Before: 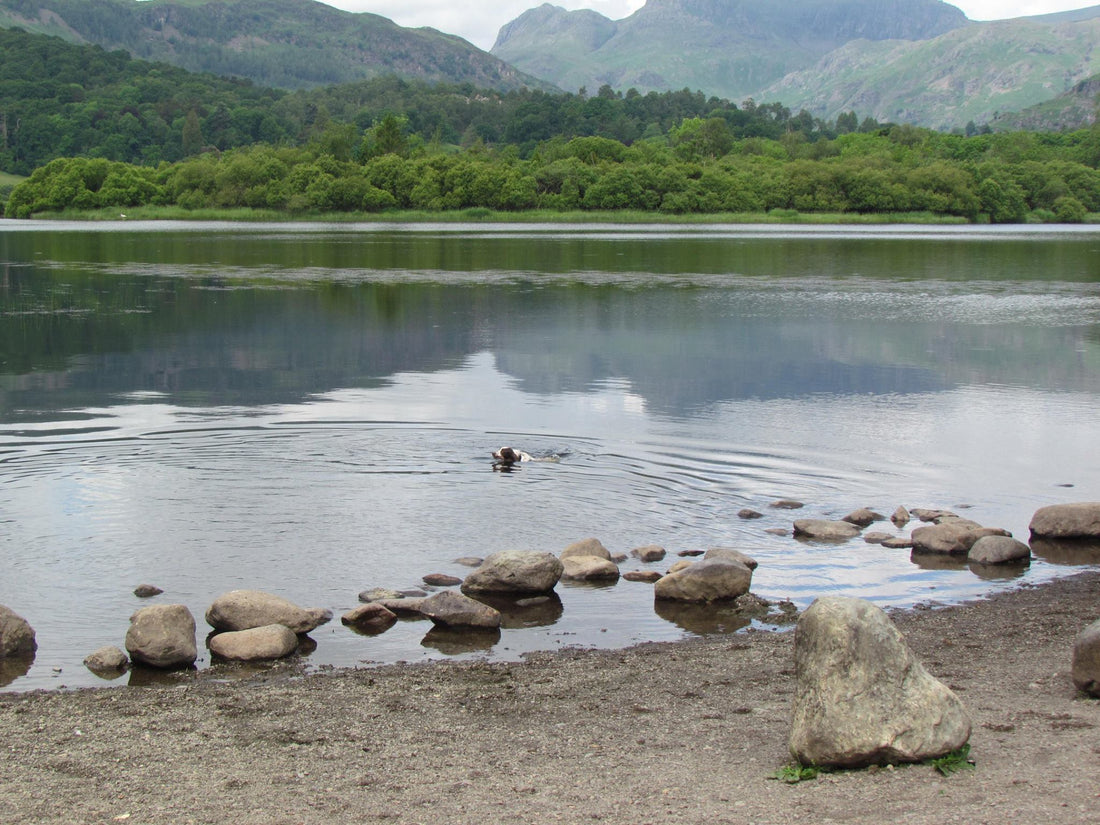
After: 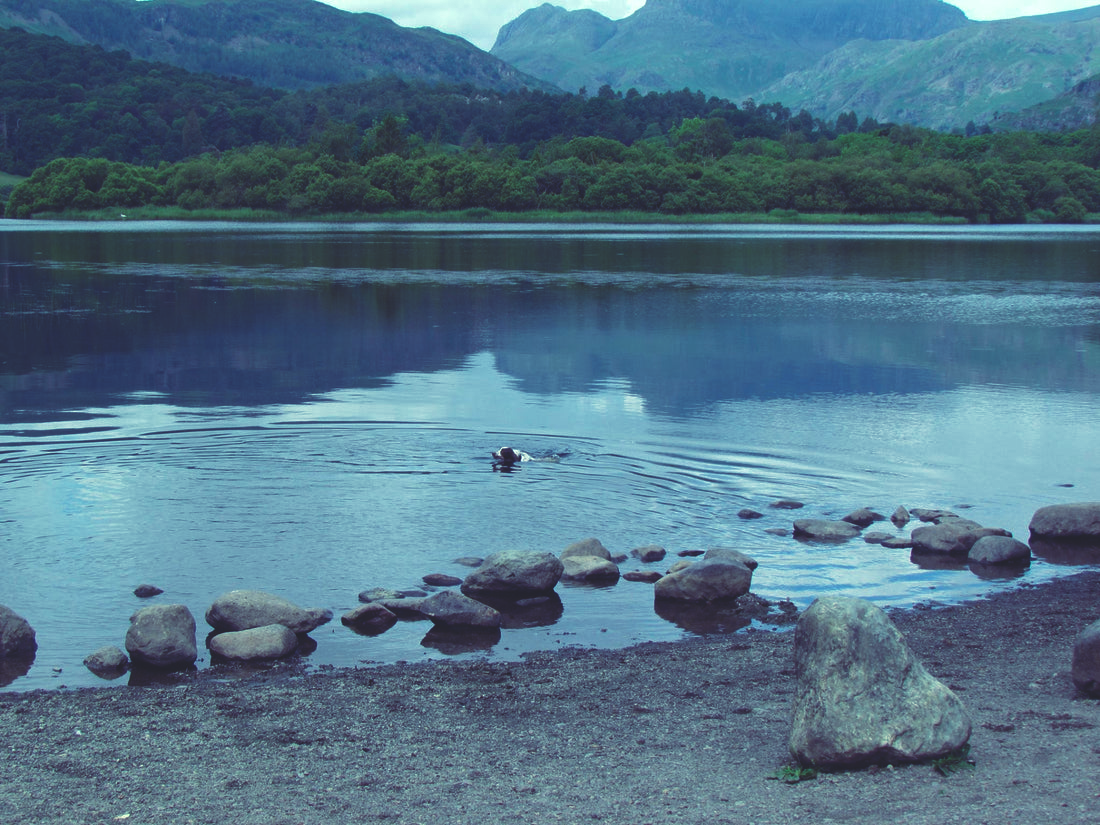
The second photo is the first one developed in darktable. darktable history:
rgb curve: curves: ch0 [(0, 0.186) (0.314, 0.284) (0.576, 0.466) (0.805, 0.691) (0.936, 0.886)]; ch1 [(0, 0.186) (0.314, 0.284) (0.581, 0.534) (0.771, 0.746) (0.936, 0.958)]; ch2 [(0, 0.216) (0.275, 0.39) (1, 1)], mode RGB, independent channels, compensate middle gray true, preserve colors none
contrast brightness saturation: brightness -0.09
